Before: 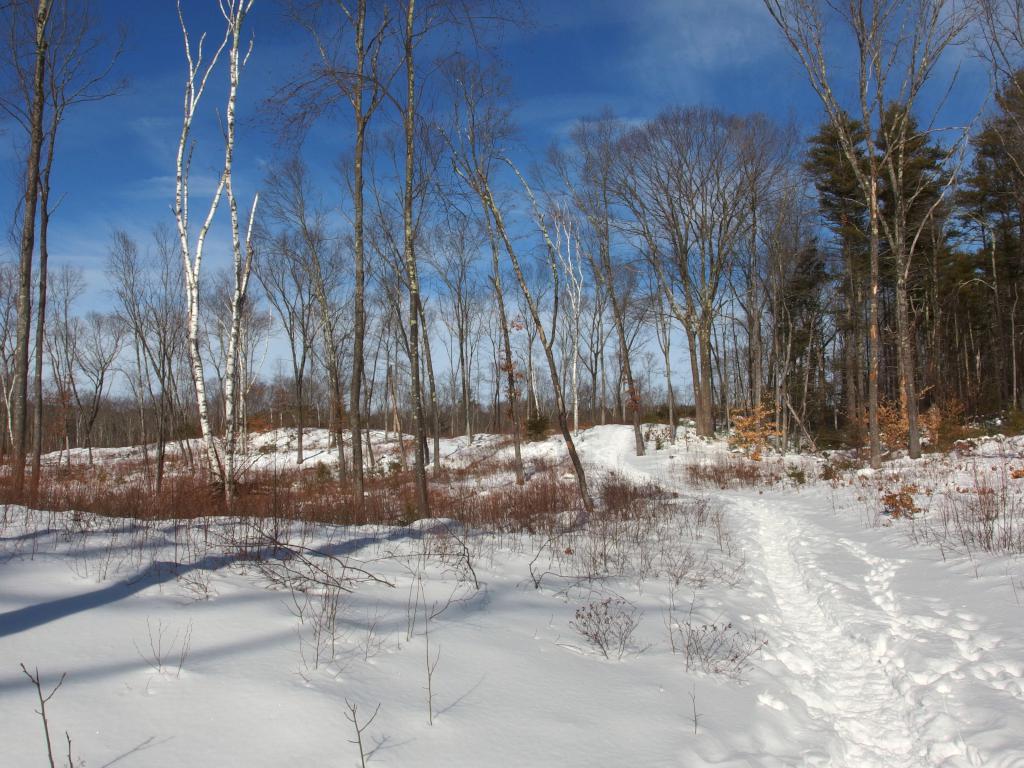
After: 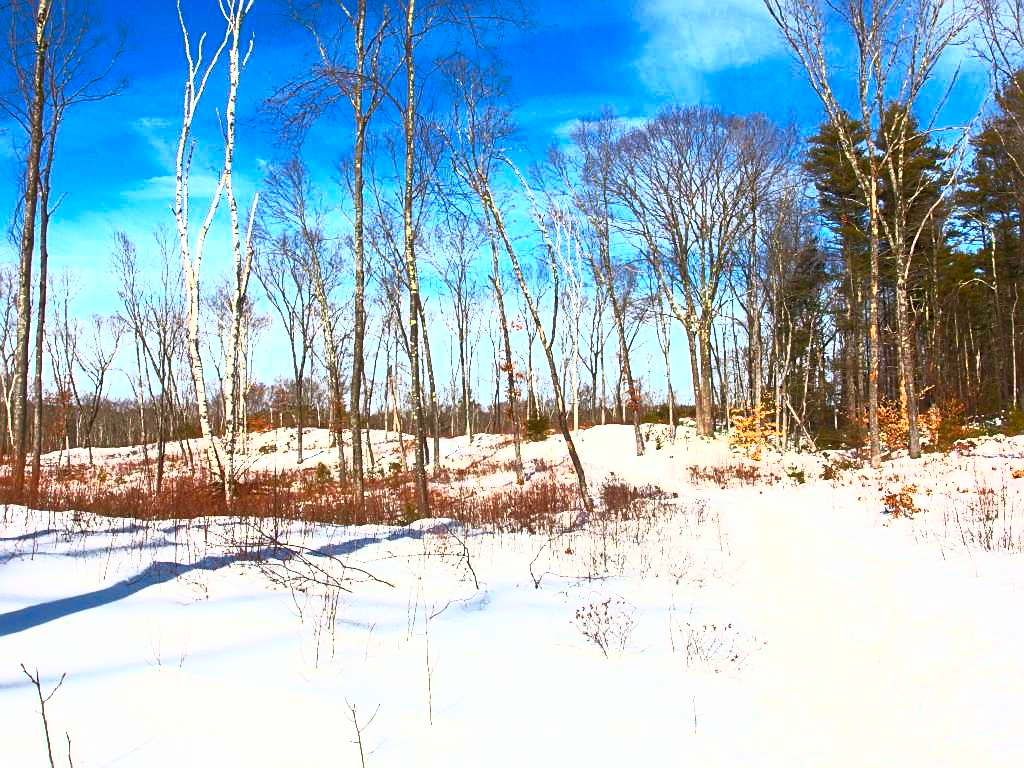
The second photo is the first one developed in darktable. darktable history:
contrast brightness saturation: contrast 1, brightness 1, saturation 1
exposure: black level correction 0.002, exposure 0.15 EV, compensate highlight preservation false
sharpen: on, module defaults
